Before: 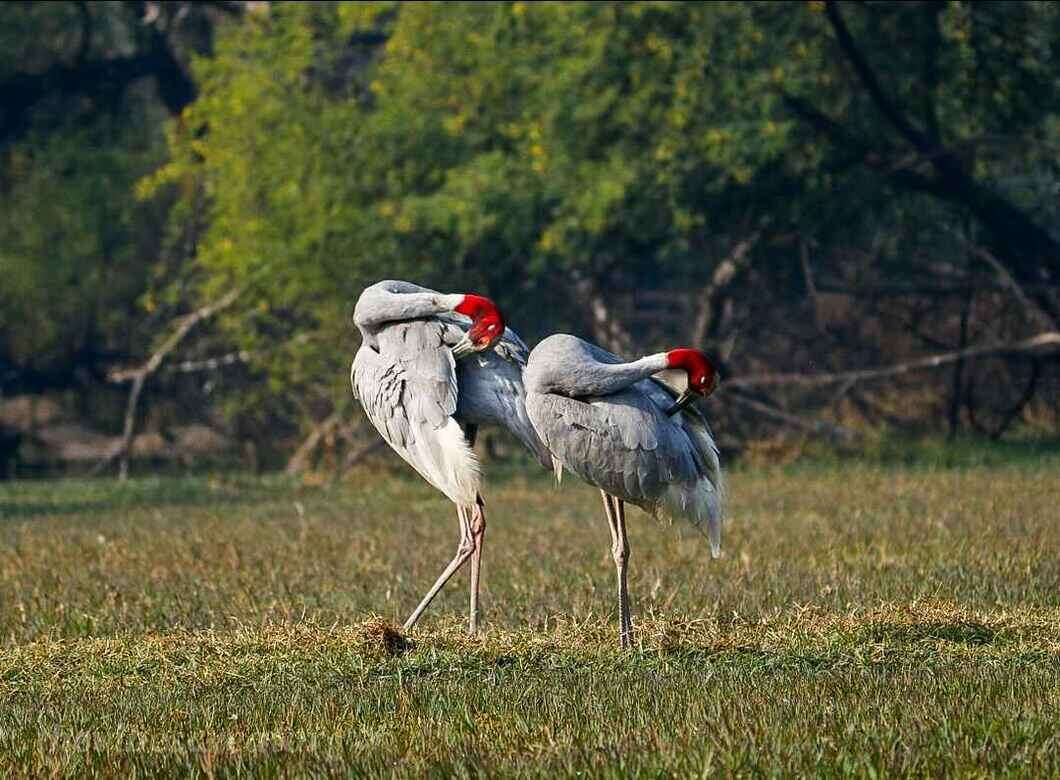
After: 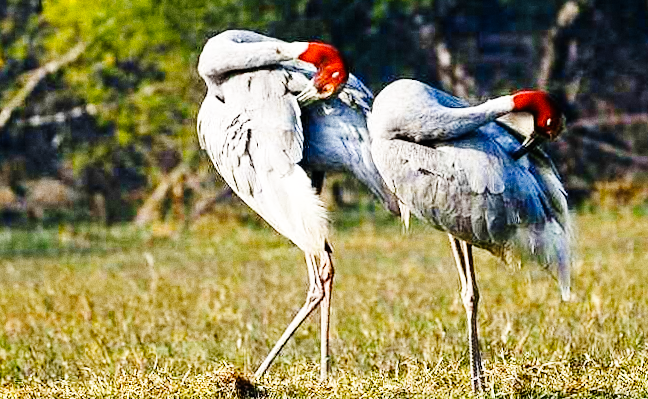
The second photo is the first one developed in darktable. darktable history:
grain: coarseness 0.47 ISO
base curve: curves: ch0 [(0, 0) (0, 0) (0.002, 0.001) (0.008, 0.003) (0.019, 0.011) (0.037, 0.037) (0.064, 0.11) (0.102, 0.232) (0.152, 0.379) (0.216, 0.524) (0.296, 0.665) (0.394, 0.789) (0.512, 0.881) (0.651, 0.945) (0.813, 0.986) (1, 1)], preserve colors none
tone equalizer: on, module defaults
color contrast: green-magenta contrast 0.8, blue-yellow contrast 1.1, unbound 0
crop: left 13.312%, top 31.28%, right 24.627%, bottom 15.582%
rotate and perspective: rotation -1.32°, lens shift (horizontal) -0.031, crop left 0.015, crop right 0.985, crop top 0.047, crop bottom 0.982
